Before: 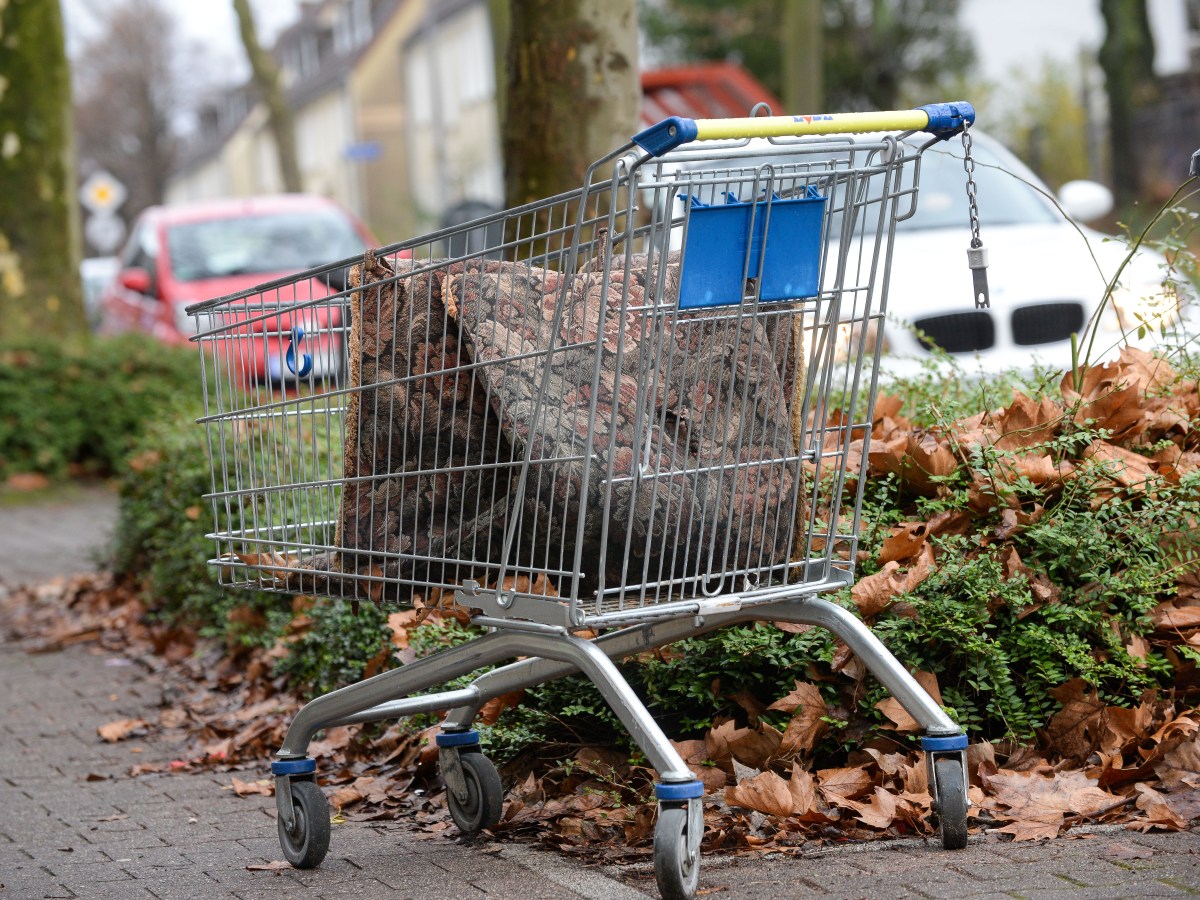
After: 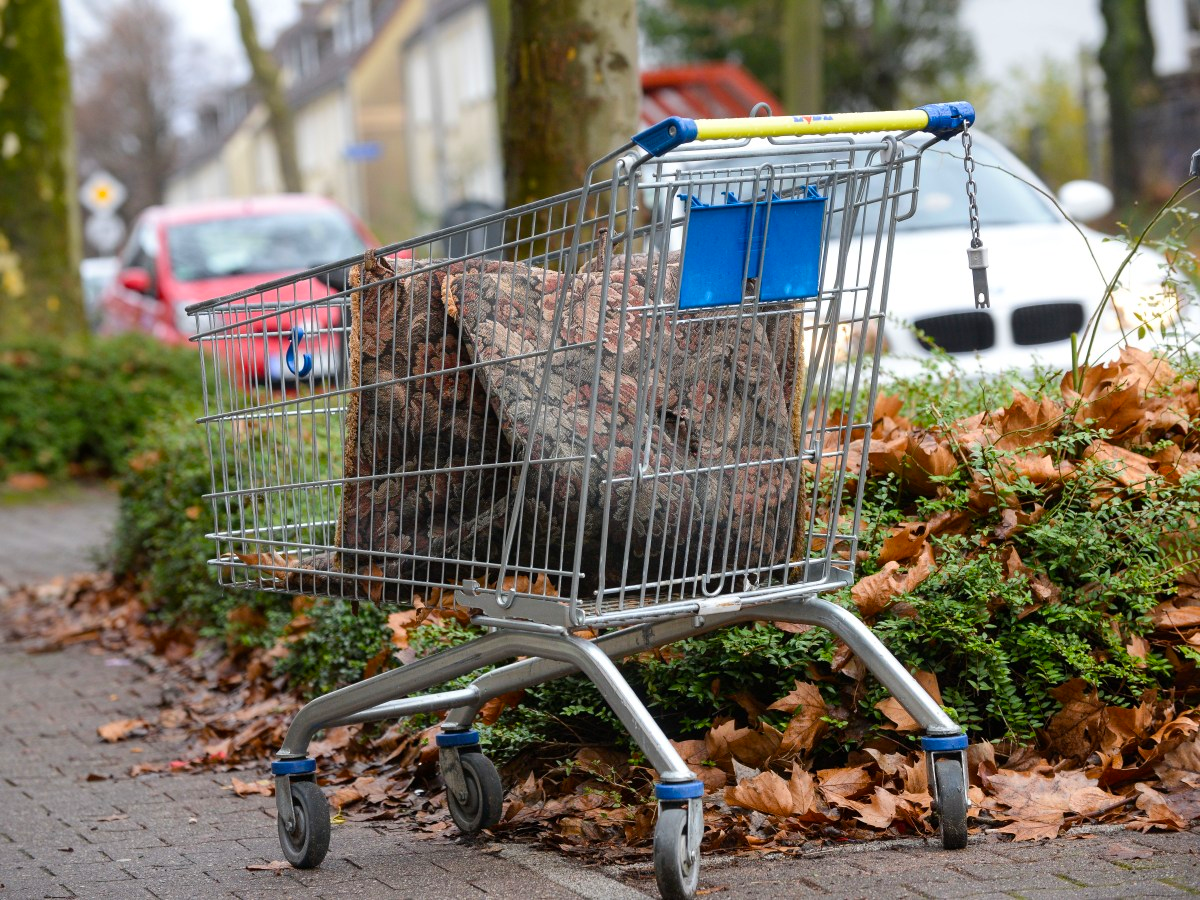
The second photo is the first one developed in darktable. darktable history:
color balance rgb: perceptual saturation grading › global saturation 25.307%
